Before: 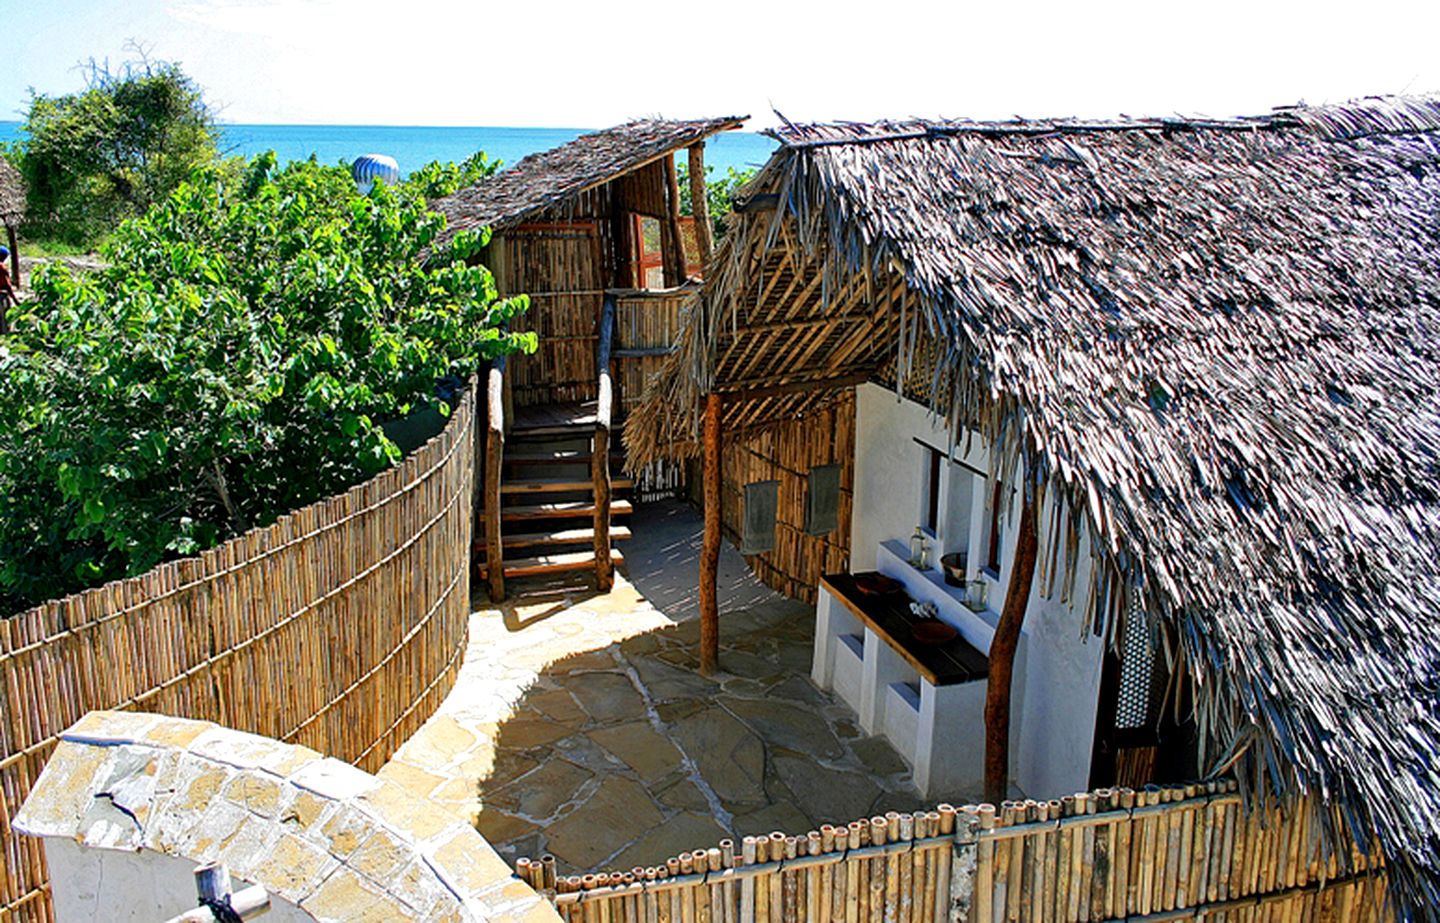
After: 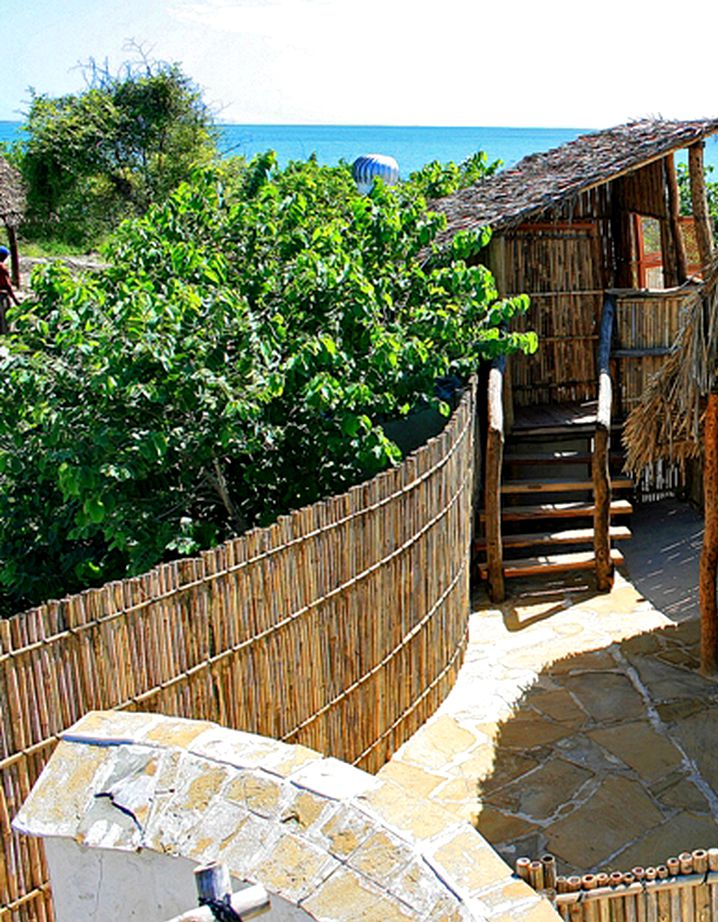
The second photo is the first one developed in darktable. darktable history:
crop and rotate: left 0.016%, top 0%, right 50.113%
